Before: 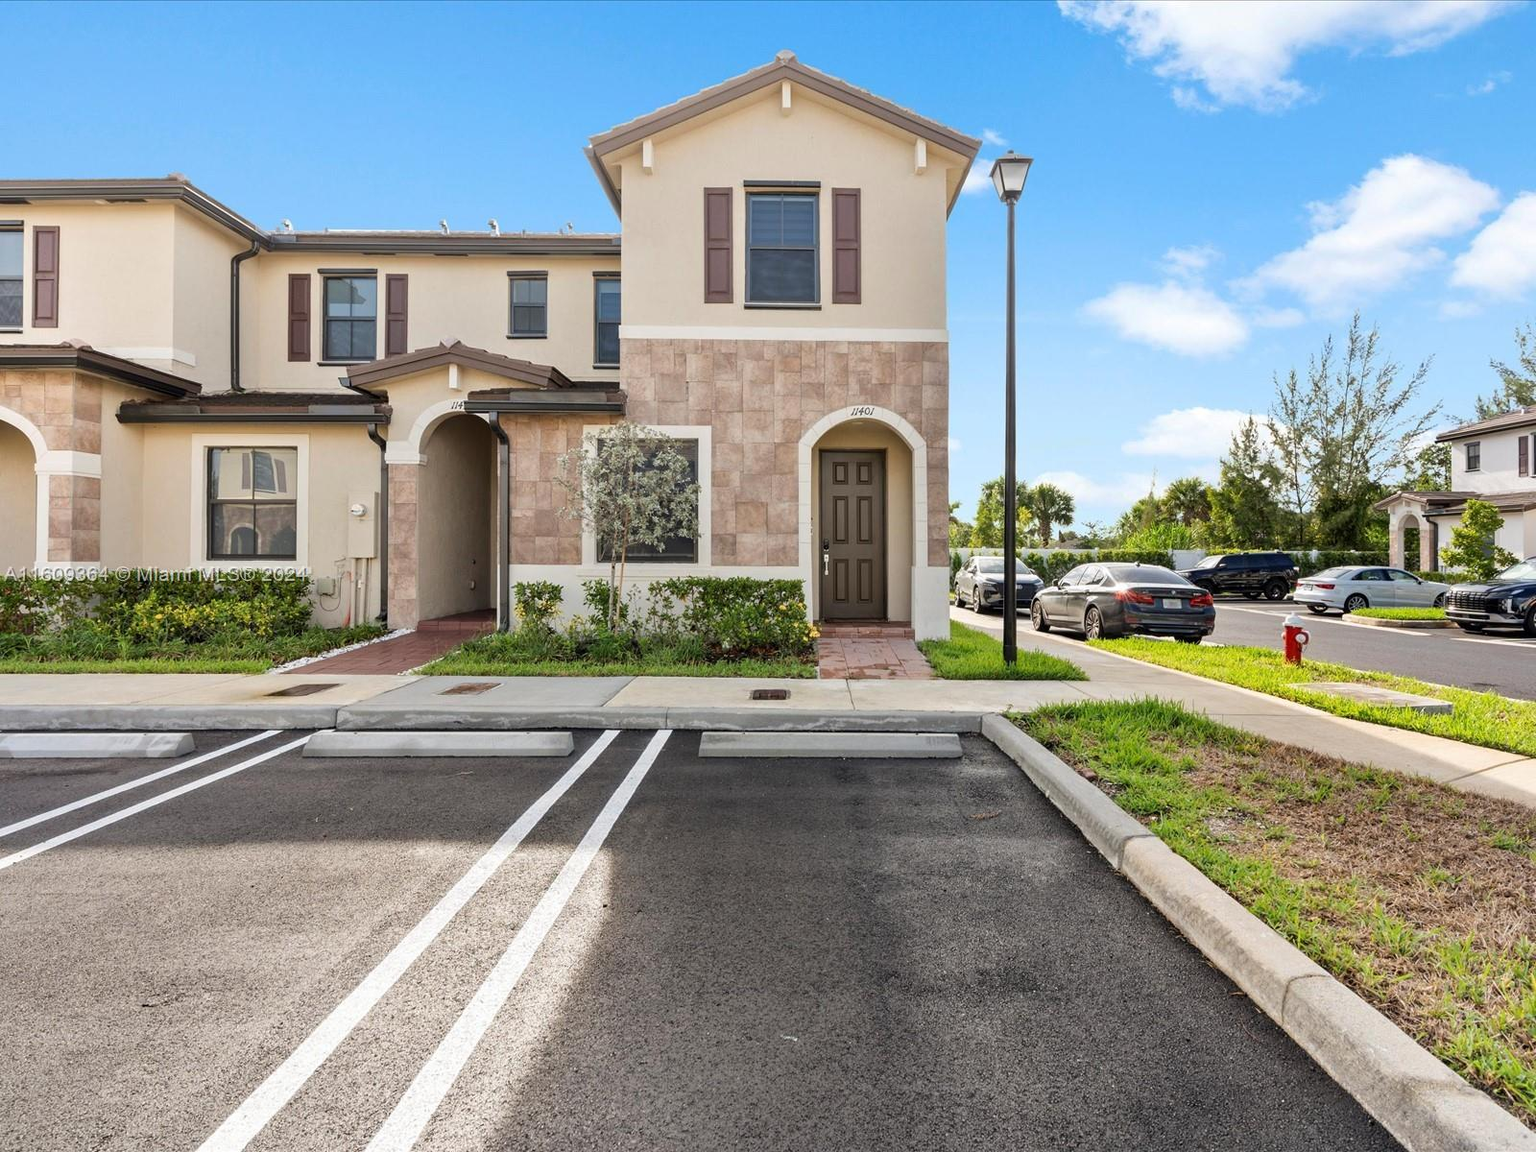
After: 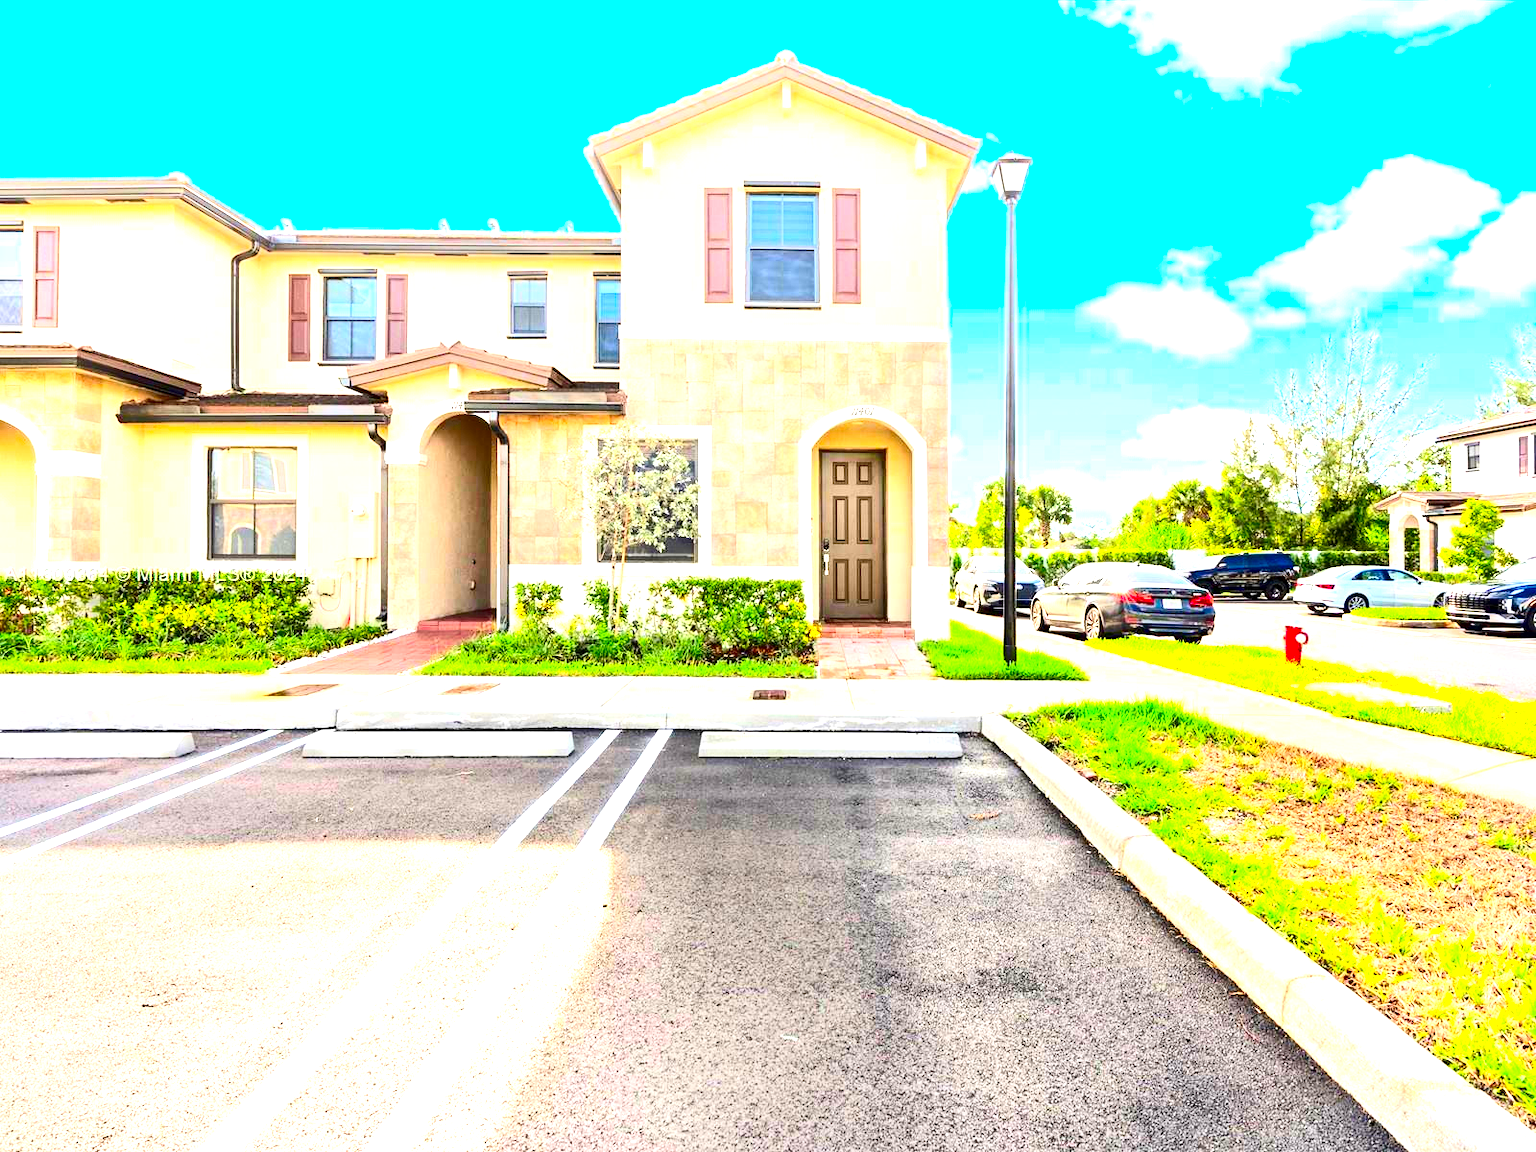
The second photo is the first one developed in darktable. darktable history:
contrast brightness saturation: contrast 0.268, brightness 0.019, saturation 0.878
exposure: black level correction 0.001, exposure 1.999 EV, compensate highlight preservation false
